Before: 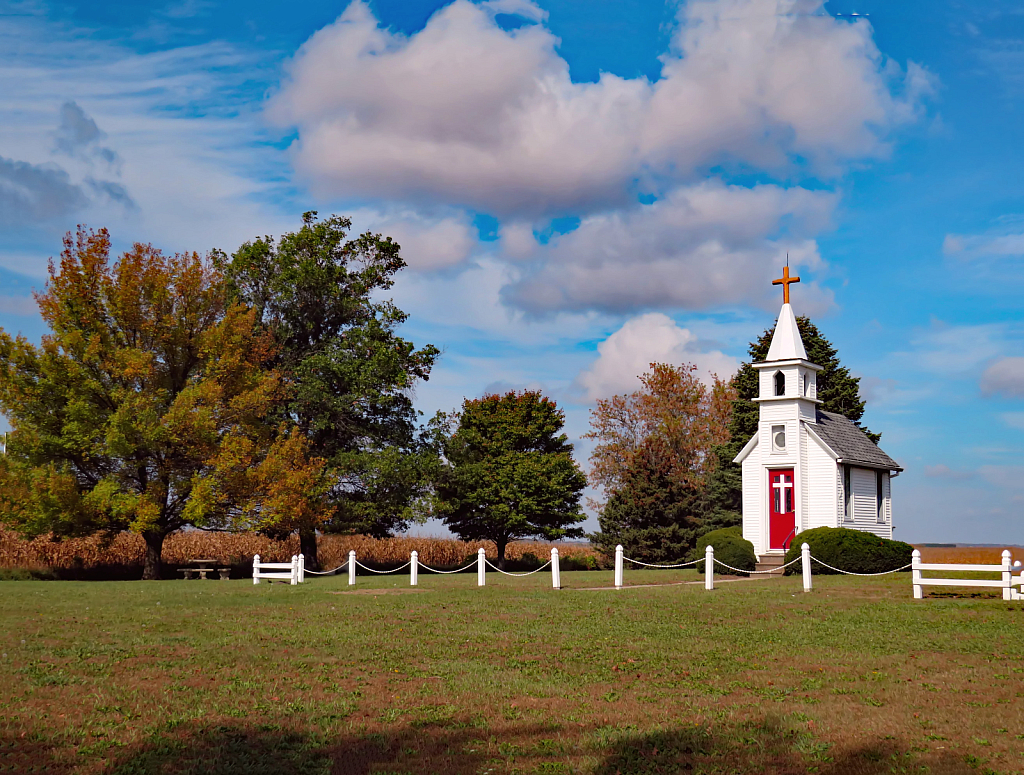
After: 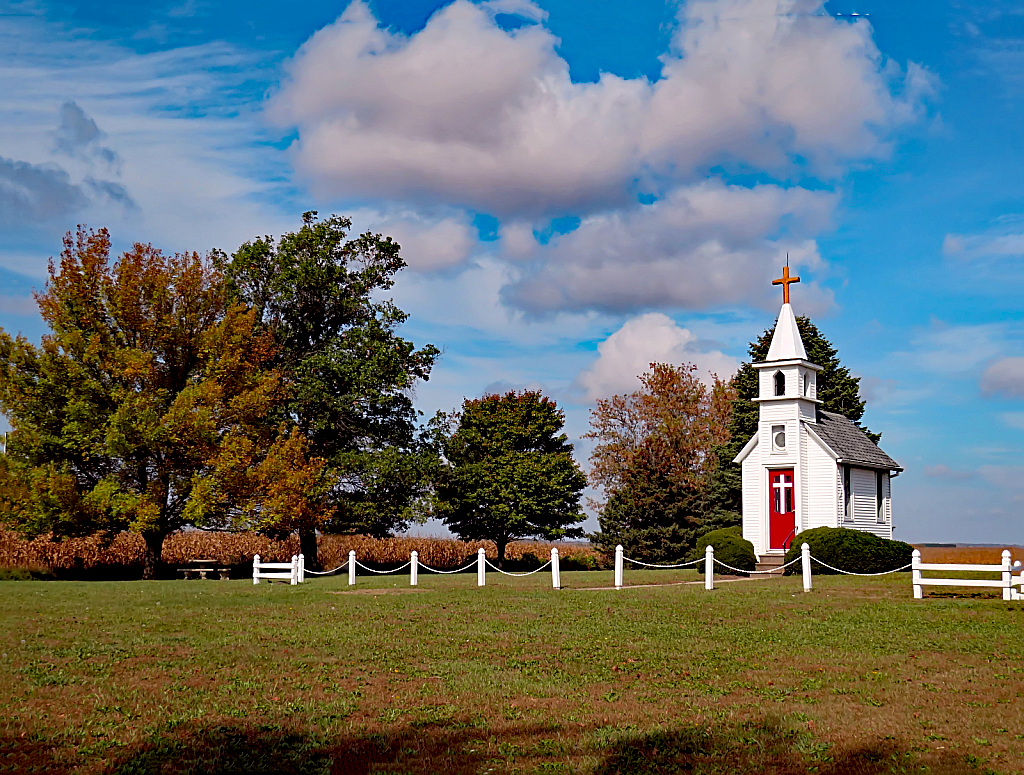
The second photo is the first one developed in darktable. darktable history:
exposure: black level correction 0.011, compensate highlight preservation false
sharpen: on, module defaults
